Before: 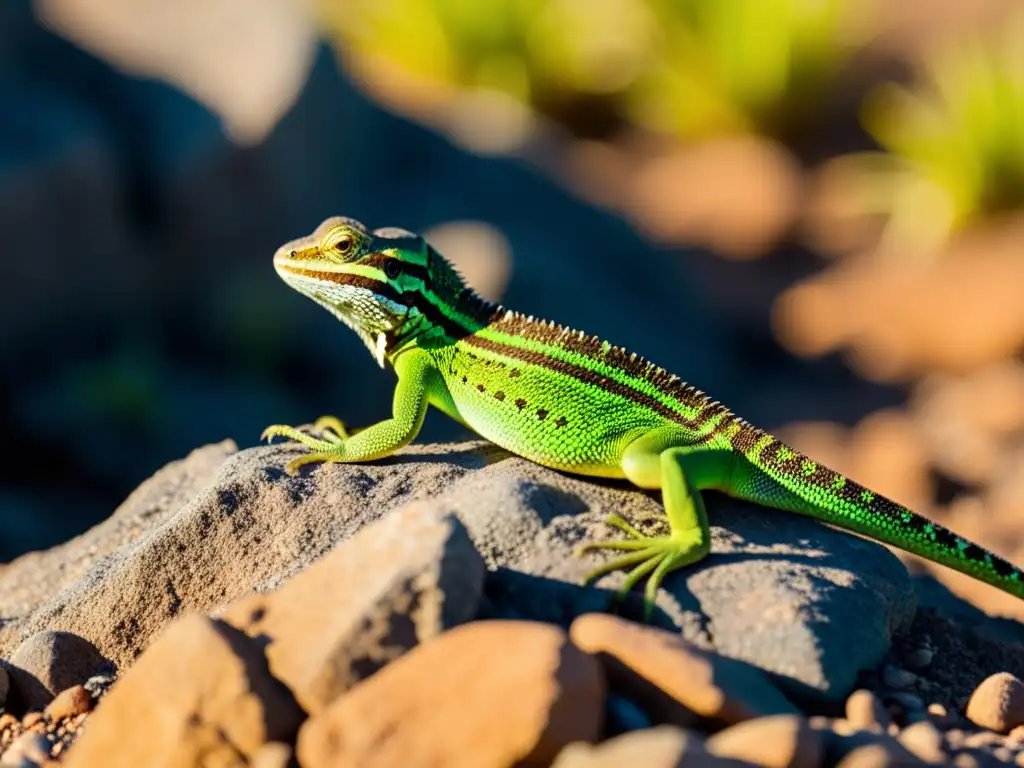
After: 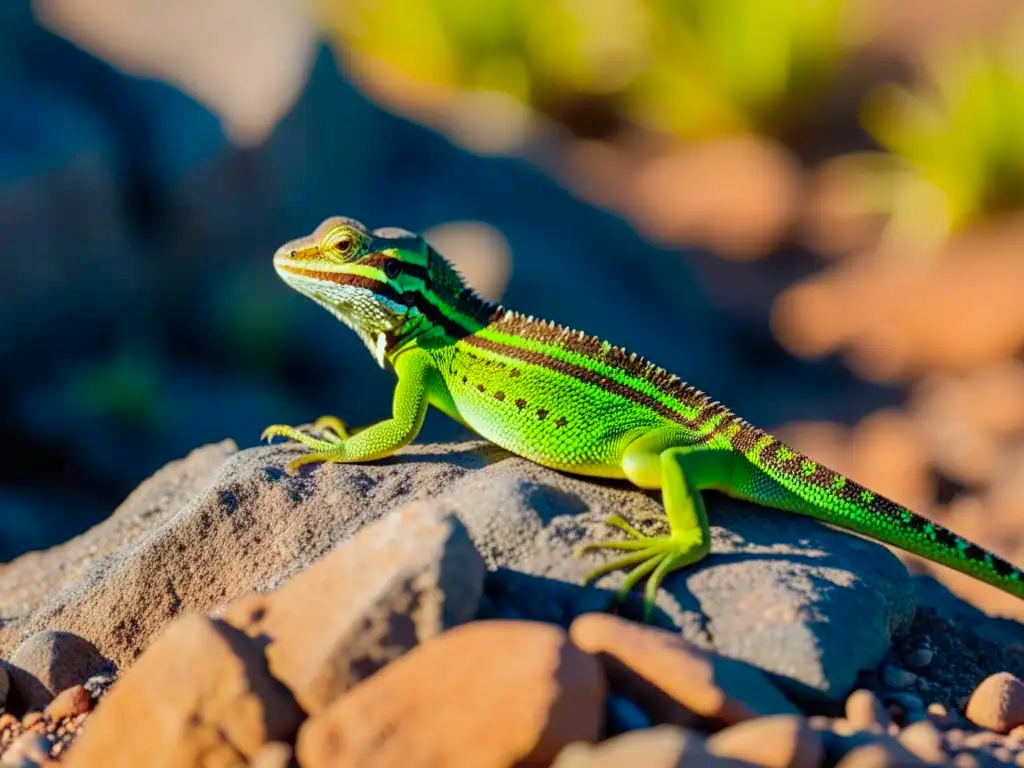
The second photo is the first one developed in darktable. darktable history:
shadows and highlights: on, module defaults
color calibration: output R [0.972, 0.068, -0.094, 0], output G [-0.178, 1.216, -0.086, 0], output B [0.095, -0.136, 0.98, 0], illuminant as shot in camera, x 0.358, y 0.373, temperature 4628.91 K, saturation algorithm version 1 (2020)
